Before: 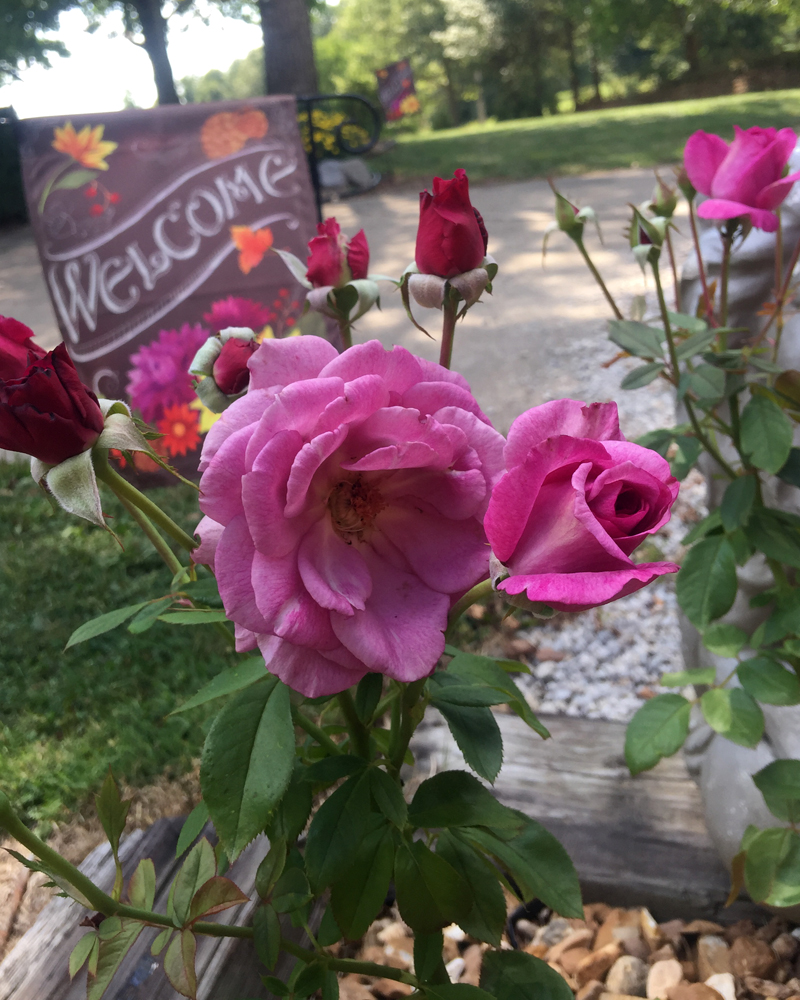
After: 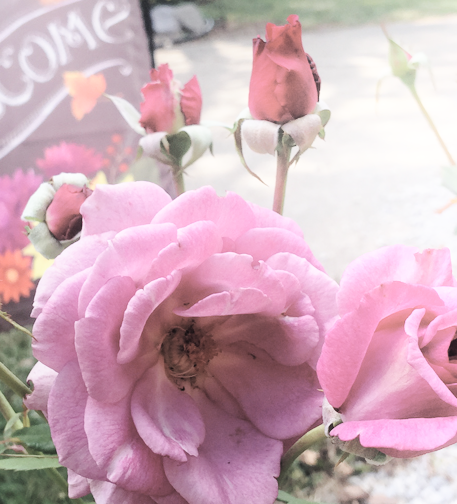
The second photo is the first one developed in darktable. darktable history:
base curve: curves: ch0 [(0, 0) (0.028, 0.03) (0.121, 0.232) (0.46, 0.748) (0.859, 0.968) (1, 1)], preserve colors none
shadows and highlights: shadows -21.3, highlights 100, soften with gaussian
crop: left 20.932%, top 15.471%, right 21.848%, bottom 34.081%
contrast brightness saturation: brightness 0.18, saturation -0.5
